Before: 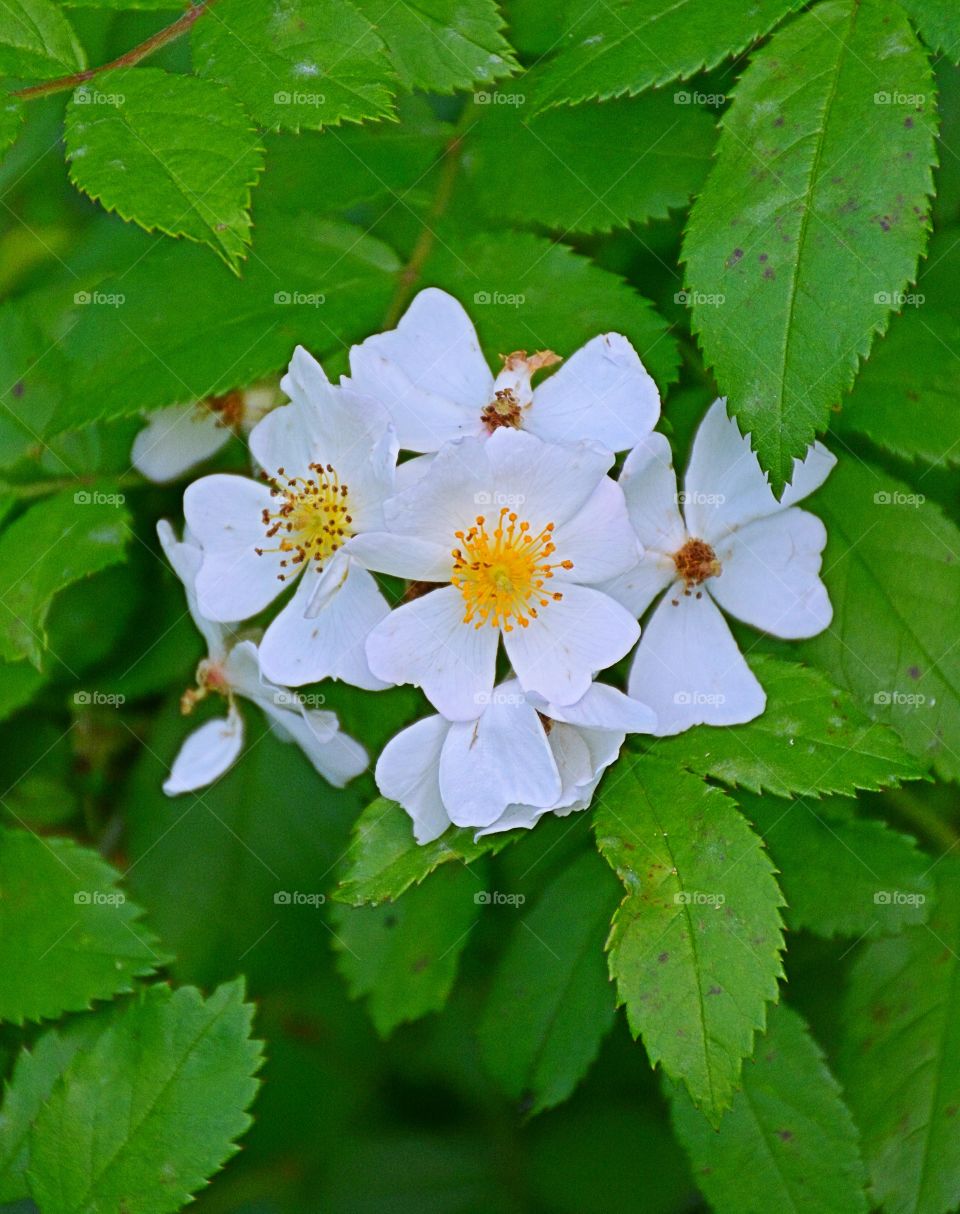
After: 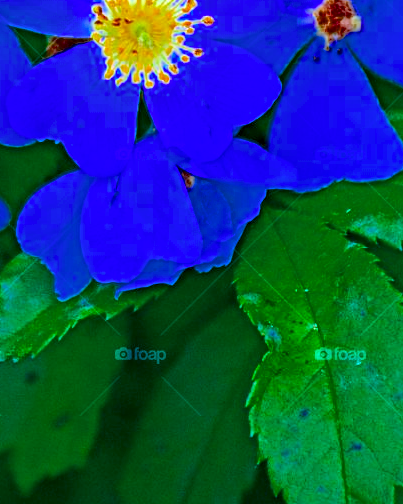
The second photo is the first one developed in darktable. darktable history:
crop: left 37.415%, top 44.837%, right 20.586%, bottom 13.569%
local contrast: detail 130%
color calibration: illuminant custom, x 0.459, y 0.43, temperature 2603.82 K
exposure: exposure 0.605 EV, compensate exposure bias true, compensate highlight preservation false
base curve: preserve colors none
color balance rgb: shadows lift › chroma 0.763%, shadows lift › hue 110.48°, global offset › luminance -0.478%, linear chroma grading › global chroma 10.134%, perceptual saturation grading › global saturation 36.937%, perceptual saturation grading › shadows 34.791%, saturation formula JzAzBz (2021)
color correction: highlights a* -0.406, highlights b* 40, shadows a* 9.5, shadows b* -0.685
tone equalizer: edges refinement/feathering 500, mask exposure compensation -1.57 EV, preserve details no
